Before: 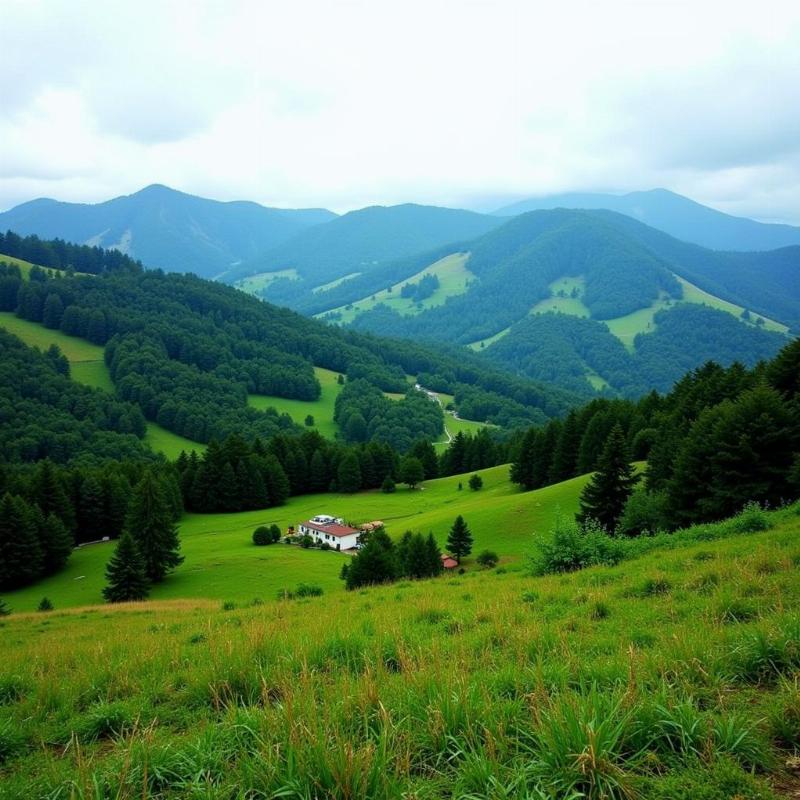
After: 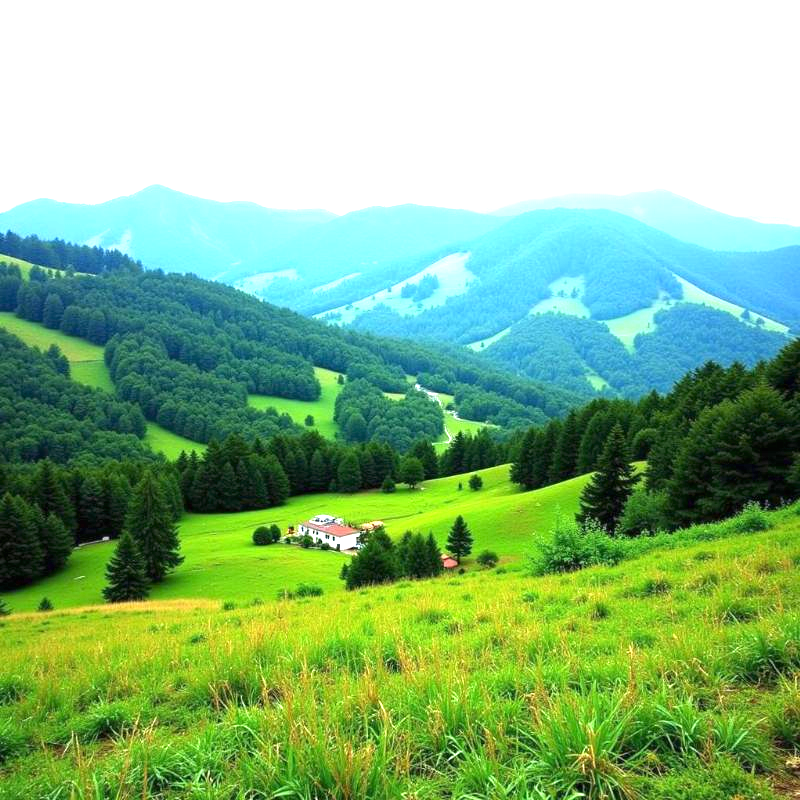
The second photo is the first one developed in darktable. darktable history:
exposure: black level correction 0, exposure 1.549 EV, compensate highlight preservation false
